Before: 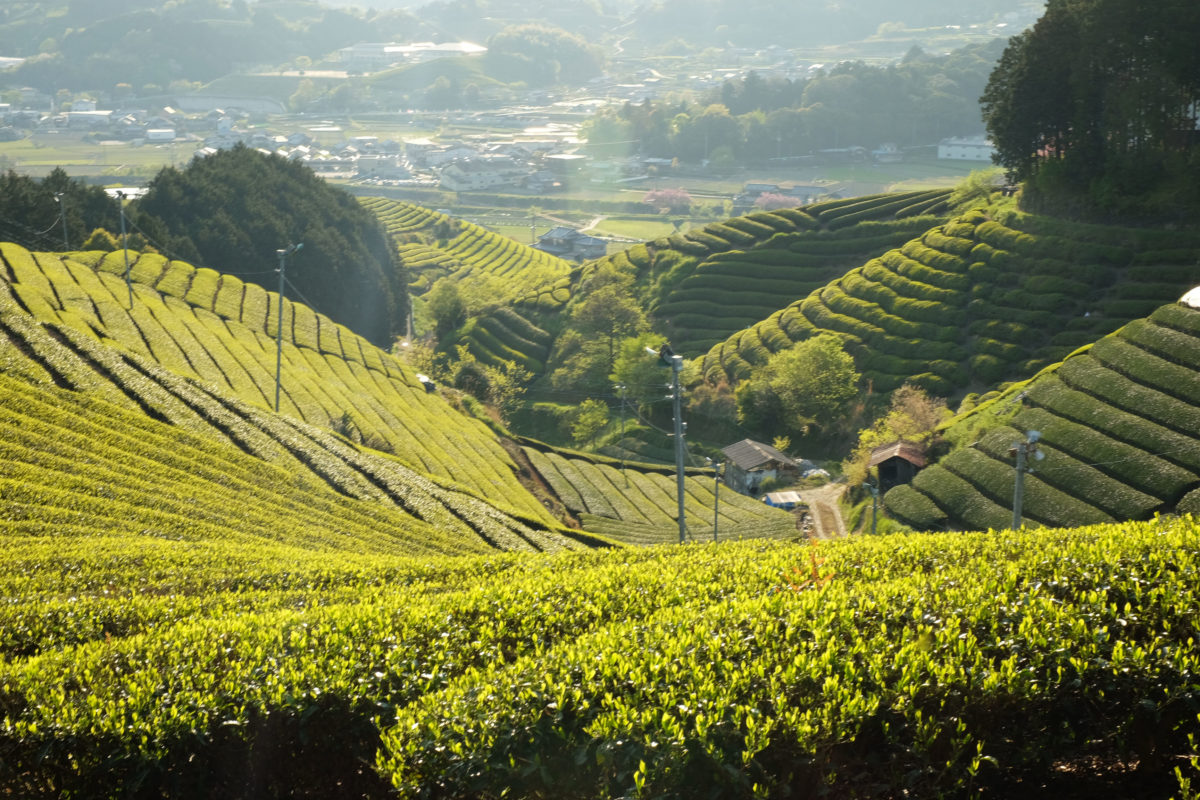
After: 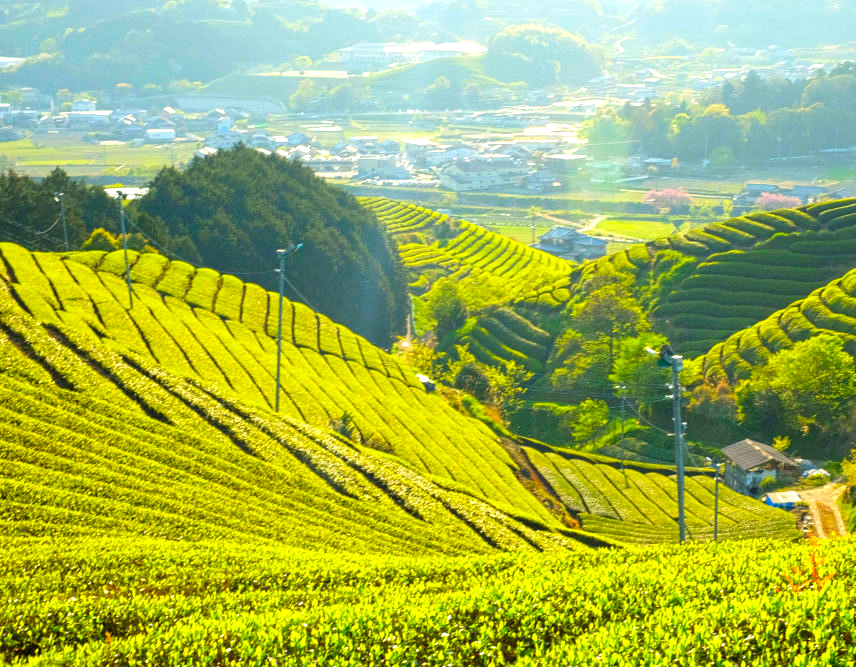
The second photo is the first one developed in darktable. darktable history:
crop: right 28.617%, bottom 16.552%
contrast equalizer: octaves 7, y [[0.5, 0.5, 0.5, 0.512, 0.552, 0.62], [0.5 ×6], [0.5 ×4, 0.504, 0.553], [0 ×6], [0 ×6]]
exposure: black level correction 0.001, exposure 0.499 EV, compensate highlight preservation false
color correction: highlights b* -0.045, saturation 2.13
